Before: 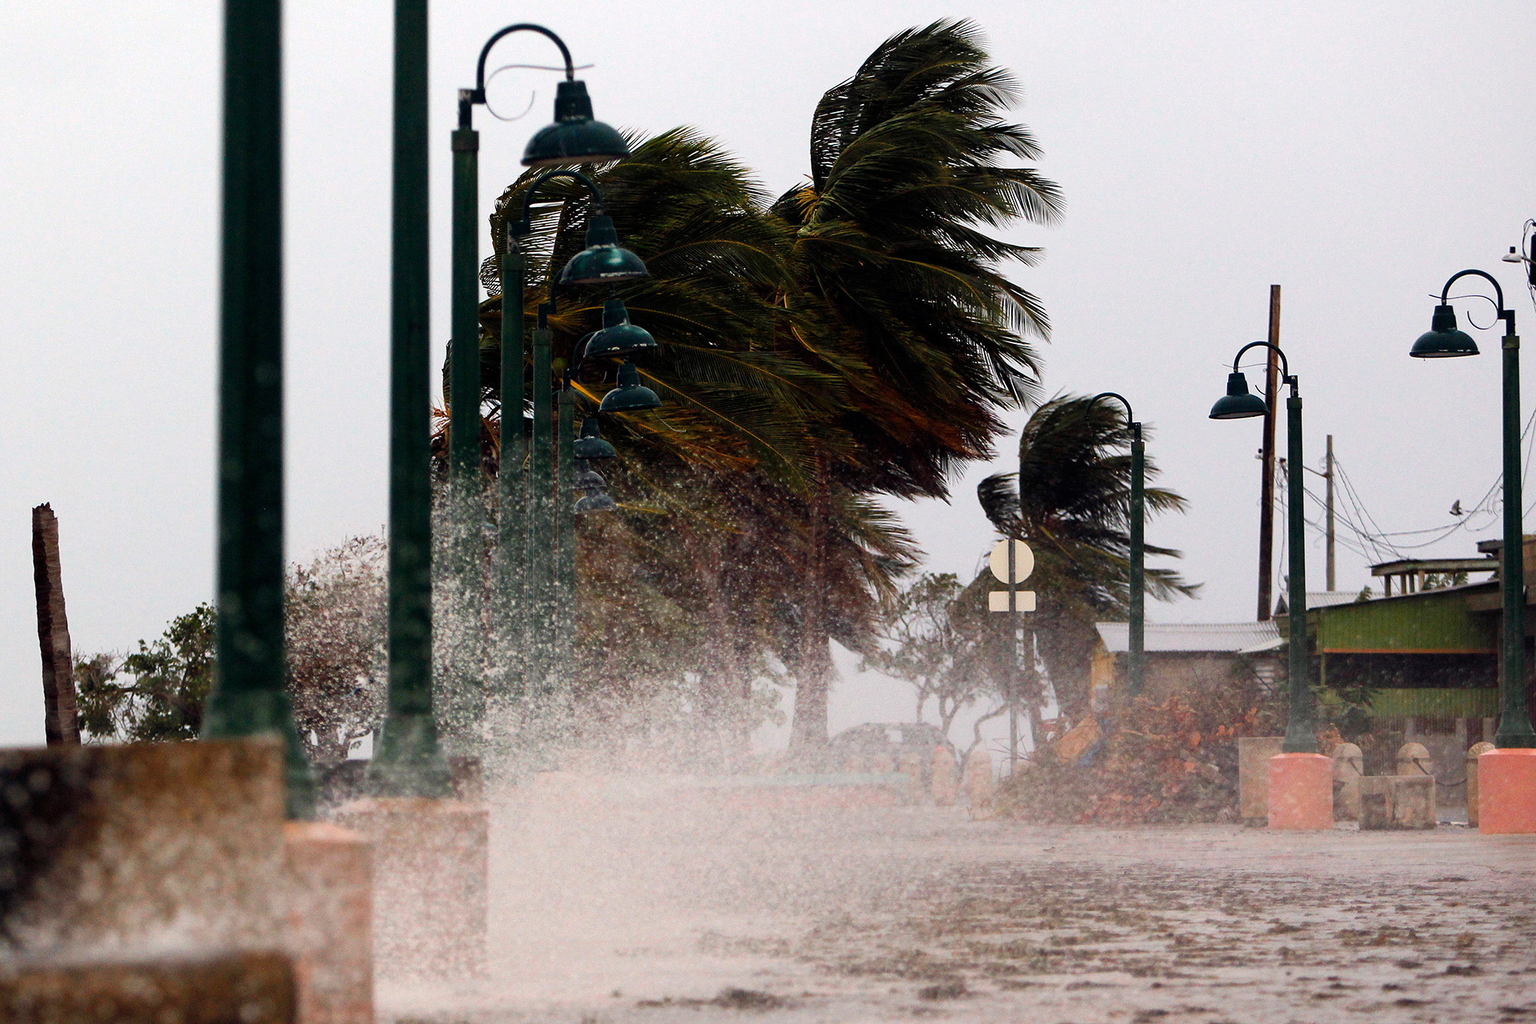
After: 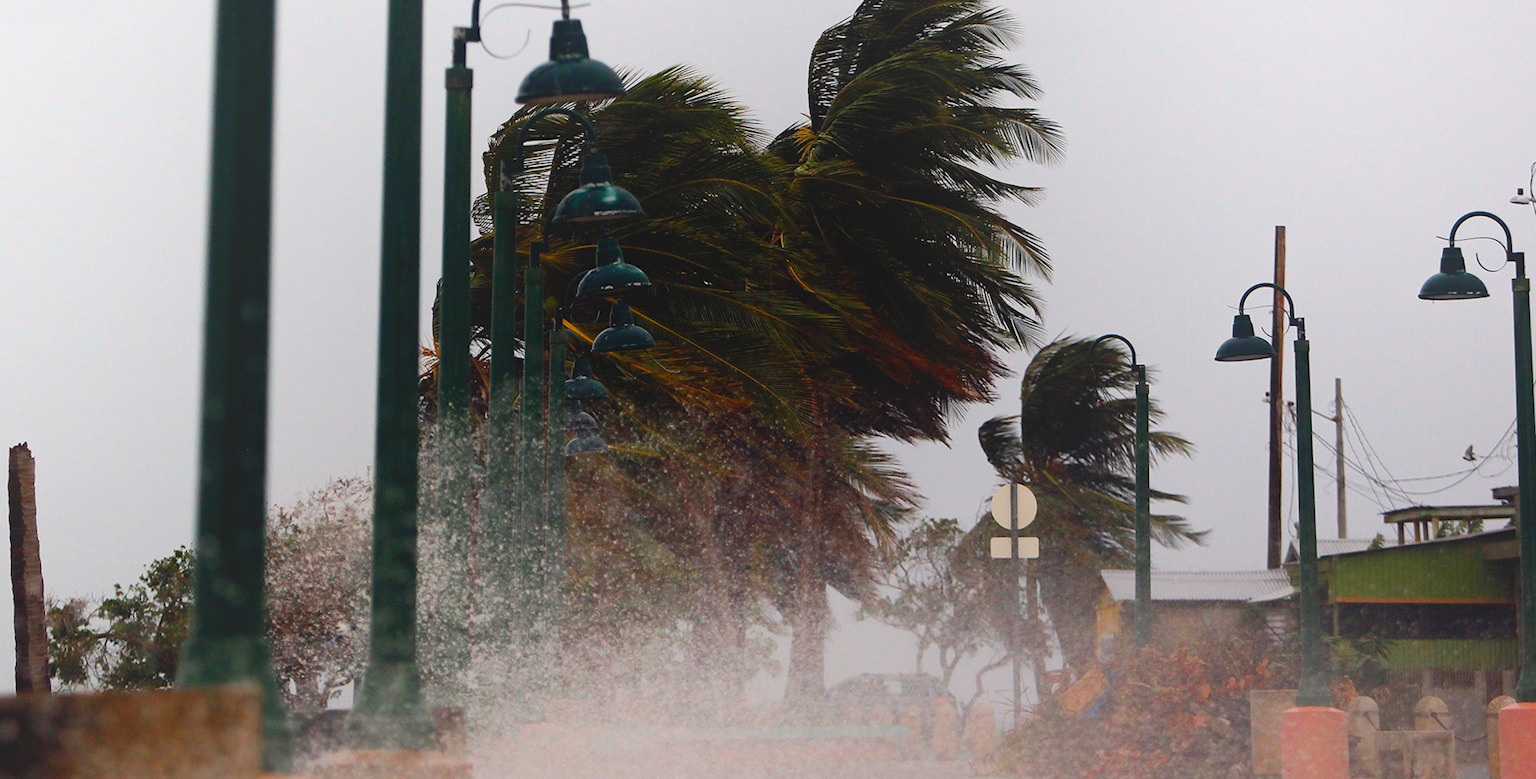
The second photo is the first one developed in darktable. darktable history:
rotate and perspective: rotation 0.226°, lens shift (vertical) -0.042, crop left 0.023, crop right 0.982, crop top 0.006, crop bottom 0.994
local contrast: detail 69%
crop: left 0.387%, top 5.469%, bottom 19.809%
